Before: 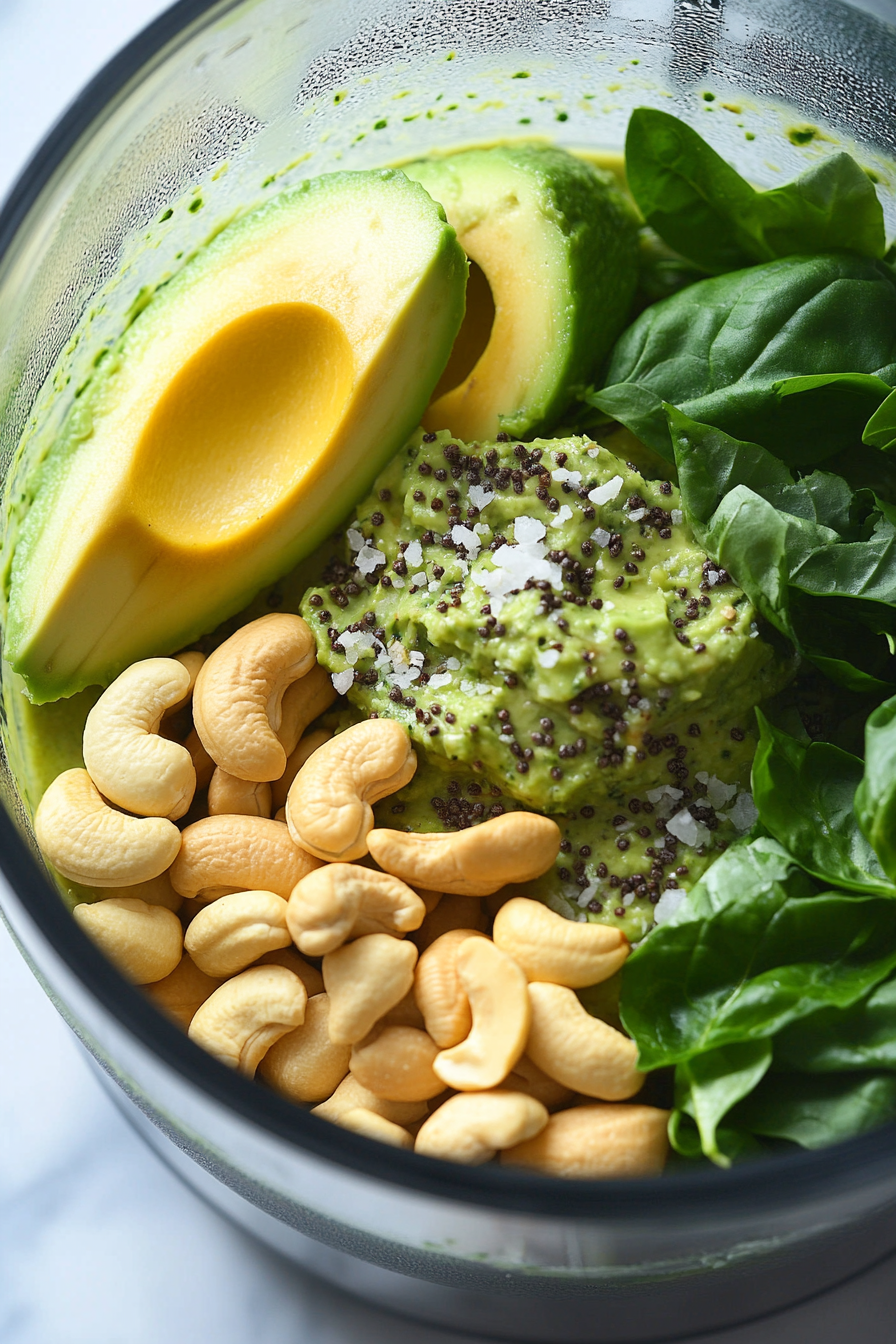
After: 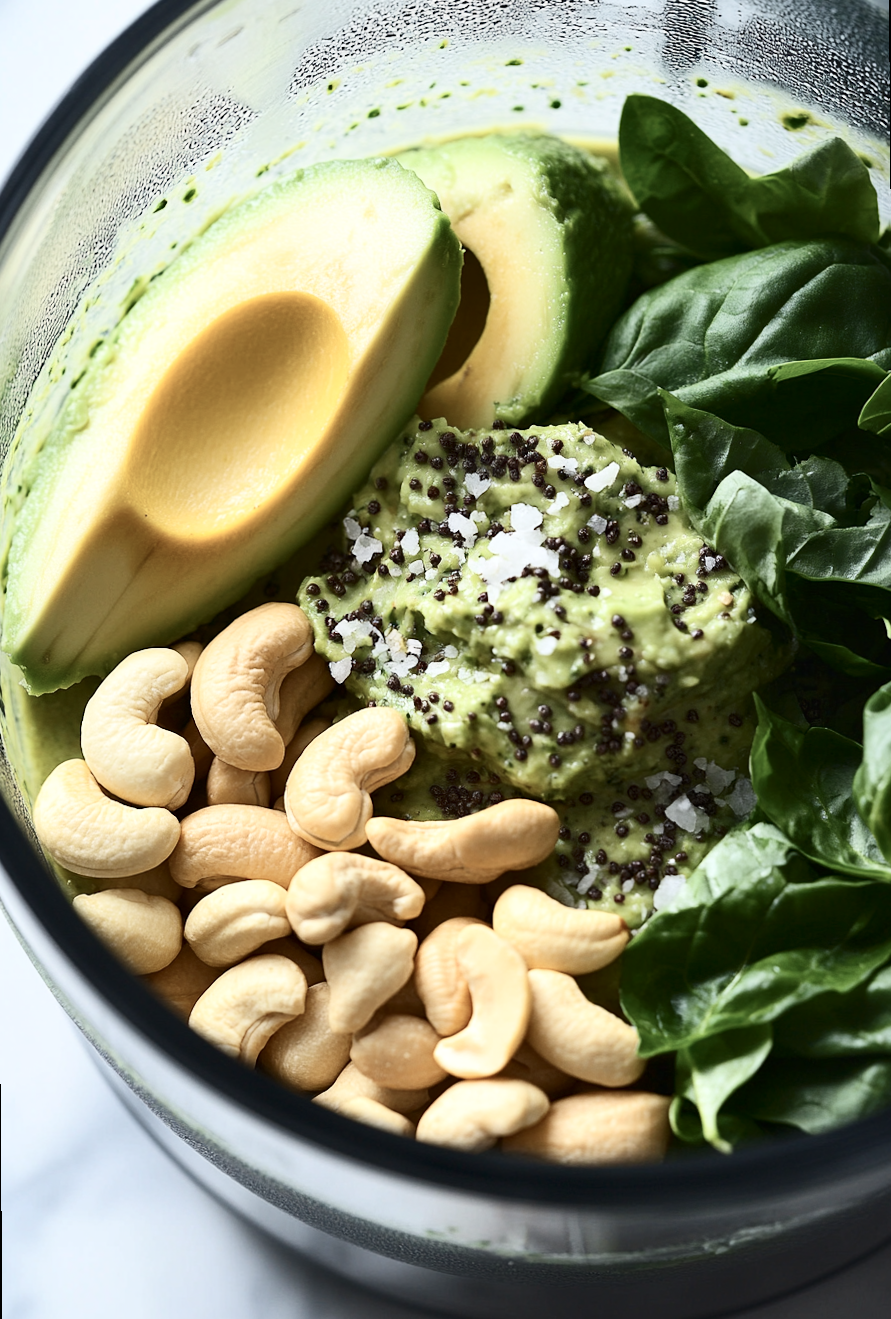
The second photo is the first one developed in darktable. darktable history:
tone equalizer: on, module defaults
contrast brightness saturation: contrast 0.25, saturation -0.31
rotate and perspective: rotation -0.45°, automatic cropping original format, crop left 0.008, crop right 0.992, crop top 0.012, crop bottom 0.988
contrast equalizer: octaves 7, y [[0.6 ×6], [0.55 ×6], [0 ×6], [0 ×6], [0 ×6]], mix 0.15
